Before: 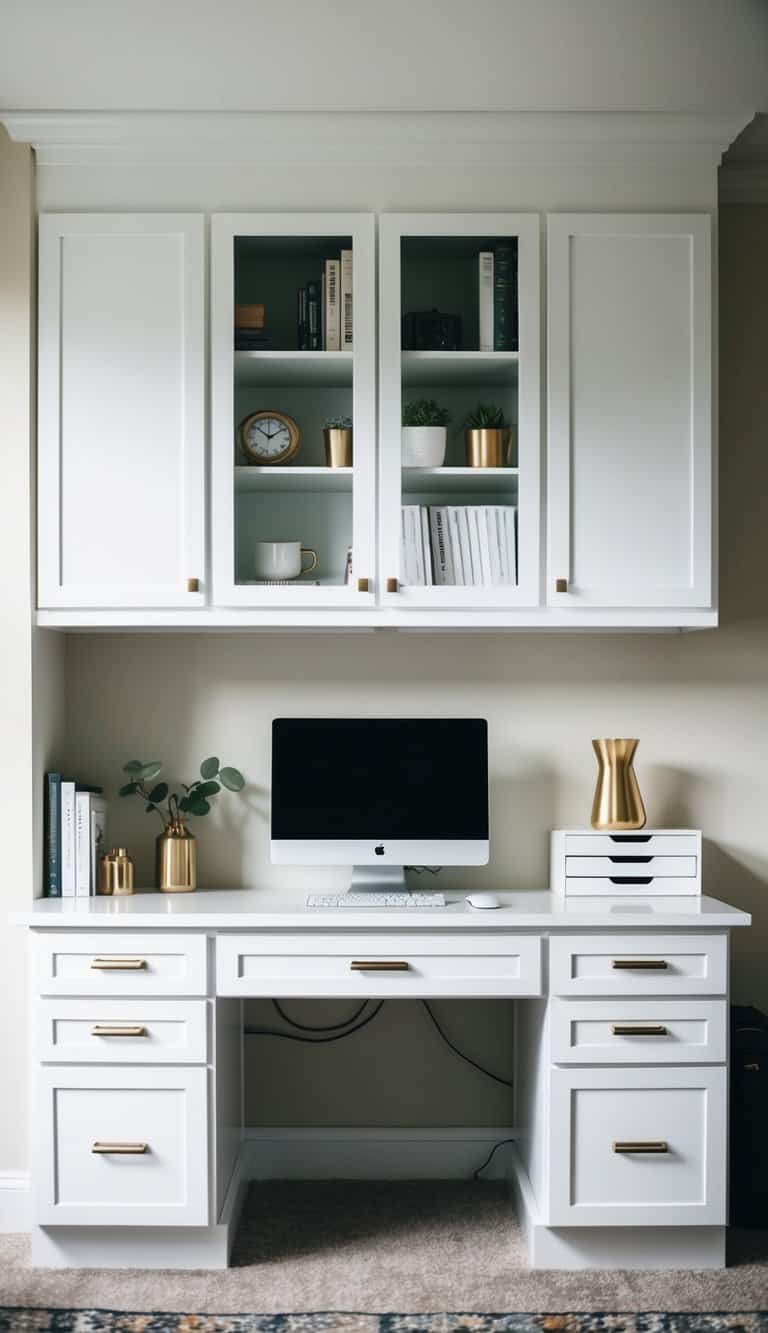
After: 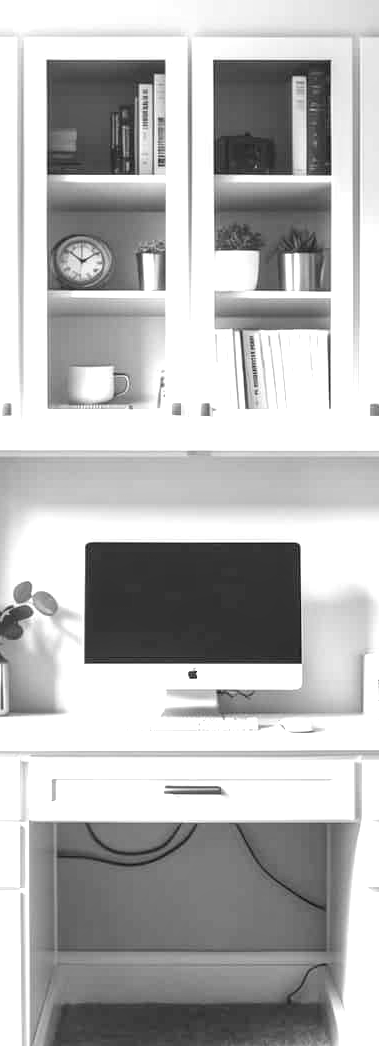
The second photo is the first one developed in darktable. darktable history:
monochrome: on, module defaults
crop and rotate: angle 0.02°, left 24.353%, top 13.219%, right 26.156%, bottom 8.224%
local contrast: on, module defaults
color balance: contrast -15%
exposure: black level correction 0, exposure 1.6 EV, compensate exposure bias true, compensate highlight preservation false
